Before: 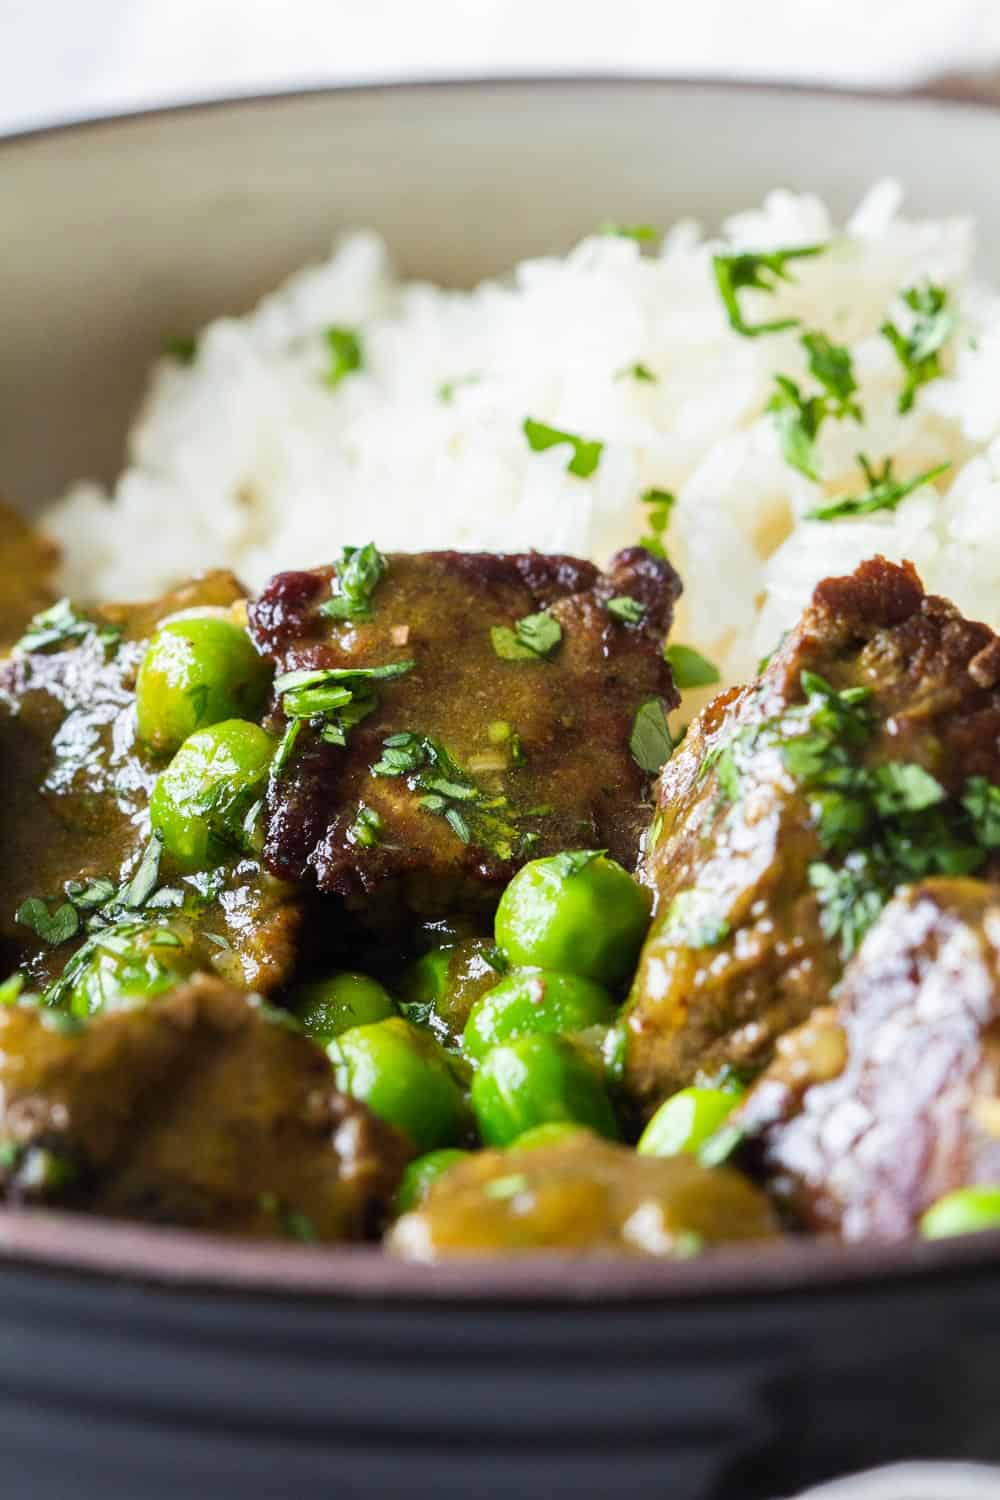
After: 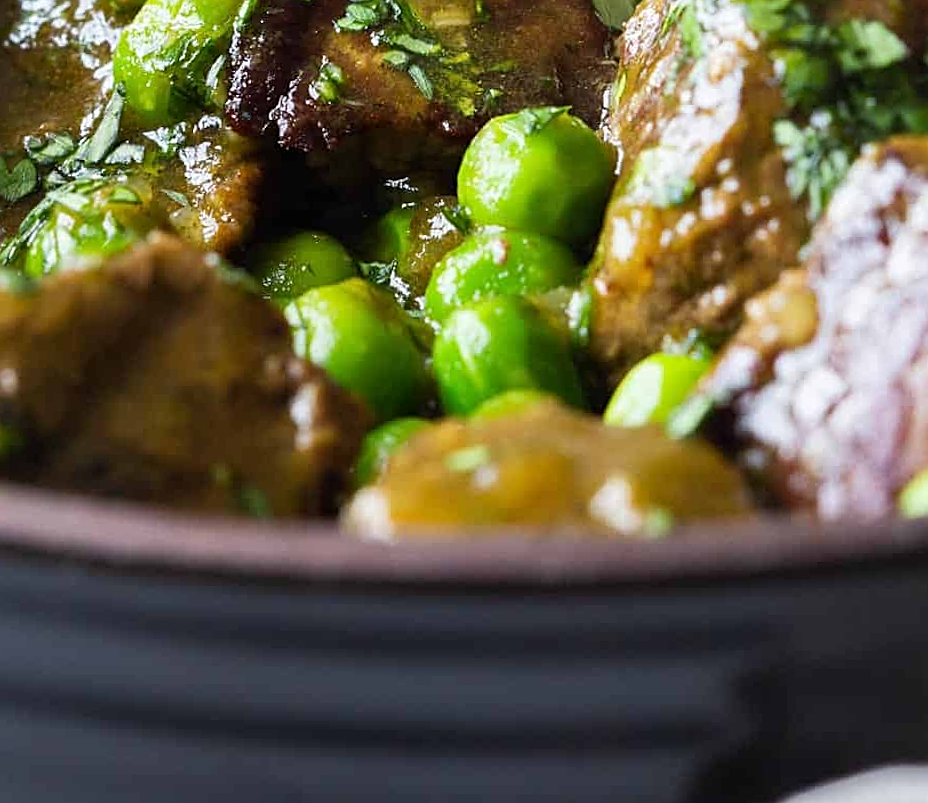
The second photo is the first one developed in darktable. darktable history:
sharpen: on, module defaults
crop and rotate: top 46.237%
rotate and perspective: rotation 0.215°, lens shift (vertical) -0.139, crop left 0.069, crop right 0.939, crop top 0.002, crop bottom 0.996
